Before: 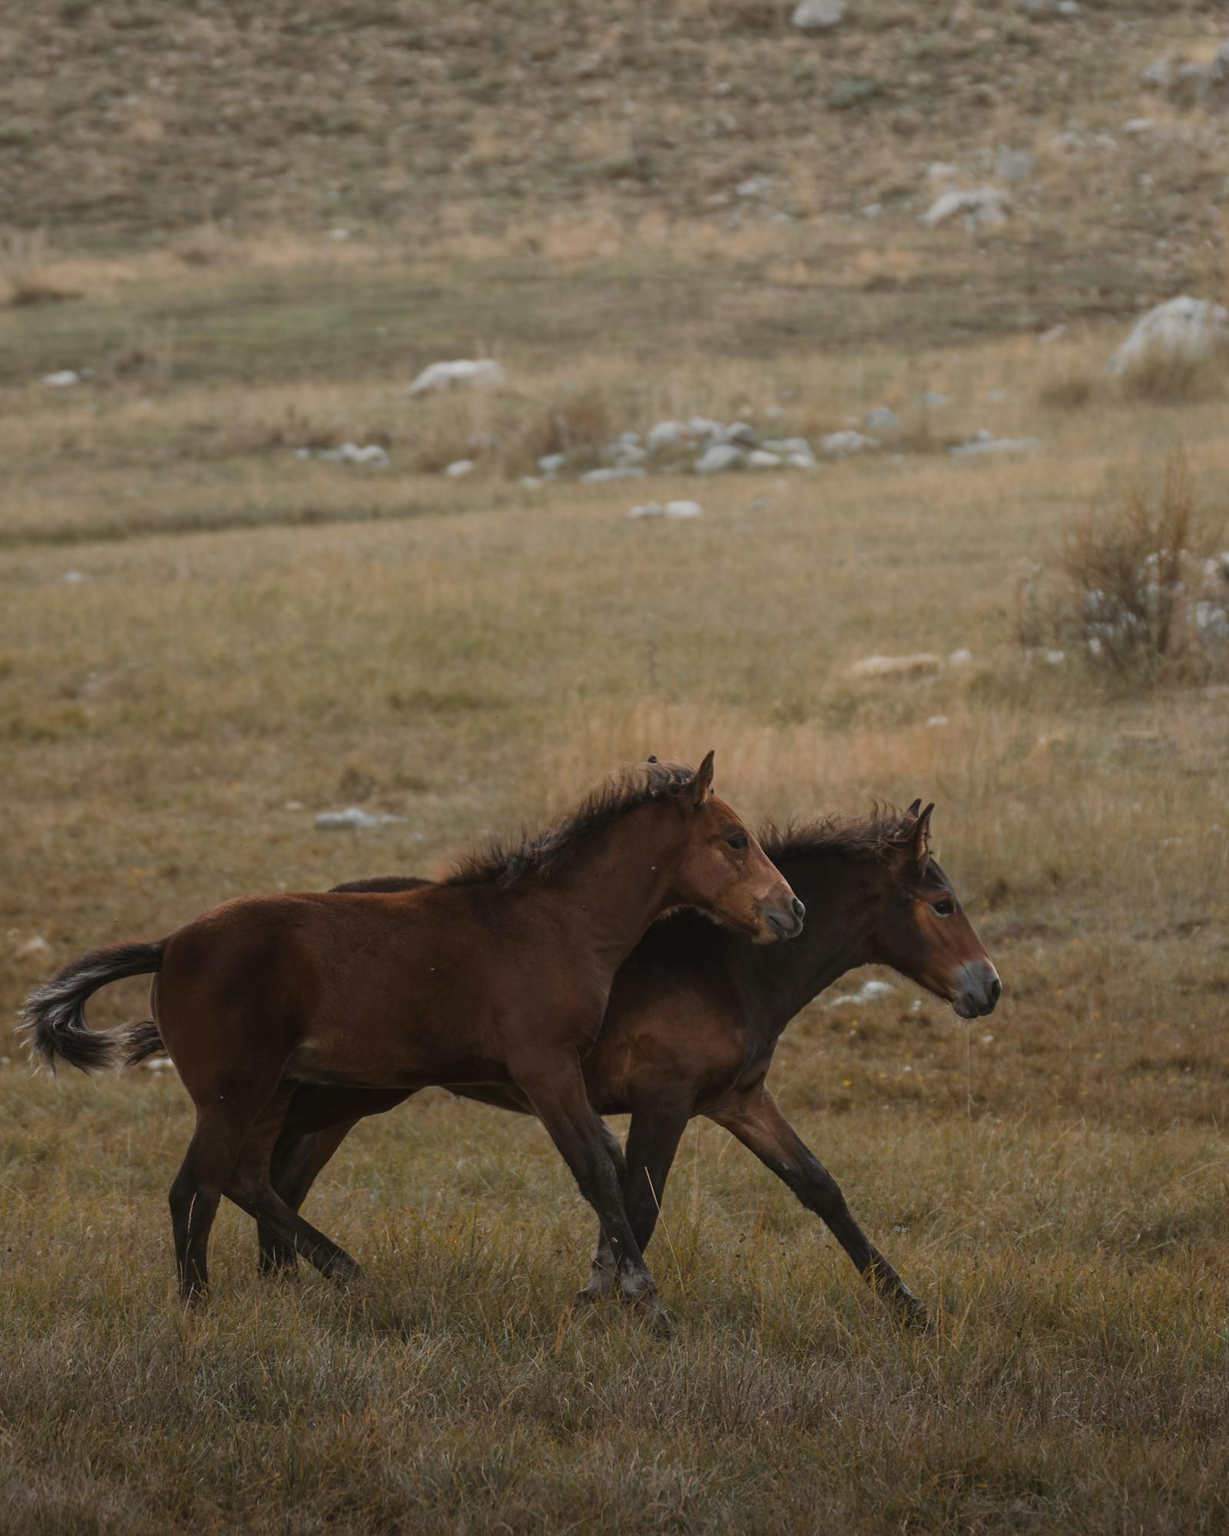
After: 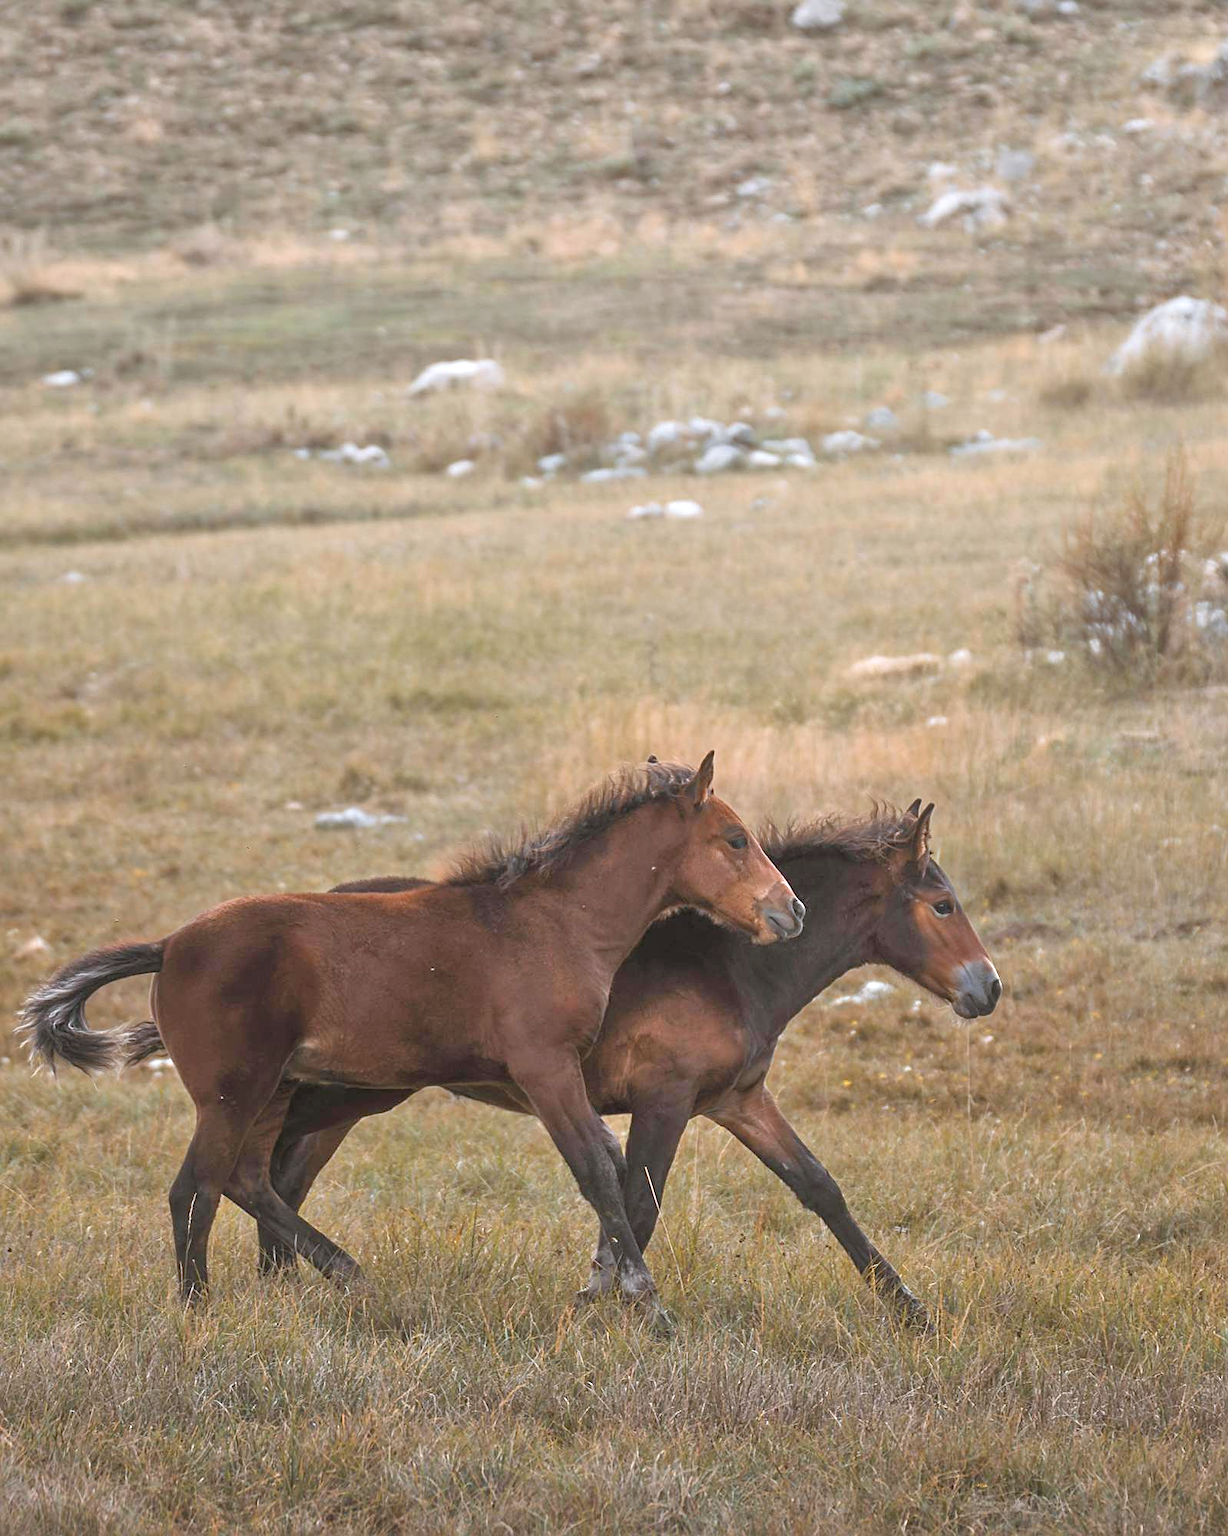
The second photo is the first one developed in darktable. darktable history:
color calibration: illuminant as shot in camera, x 0.358, y 0.373, temperature 4628.91 K
tone equalizer: -7 EV 0.148 EV, -6 EV 0.629 EV, -5 EV 1.14 EV, -4 EV 1.34 EV, -3 EV 1.15 EV, -2 EV 0.6 EV, -1 EV 0.167 EV
sharpen: on, module defaults
exposure: exposure 0.992 EV, compensate exposure bias true, compensate highlight preservation false
